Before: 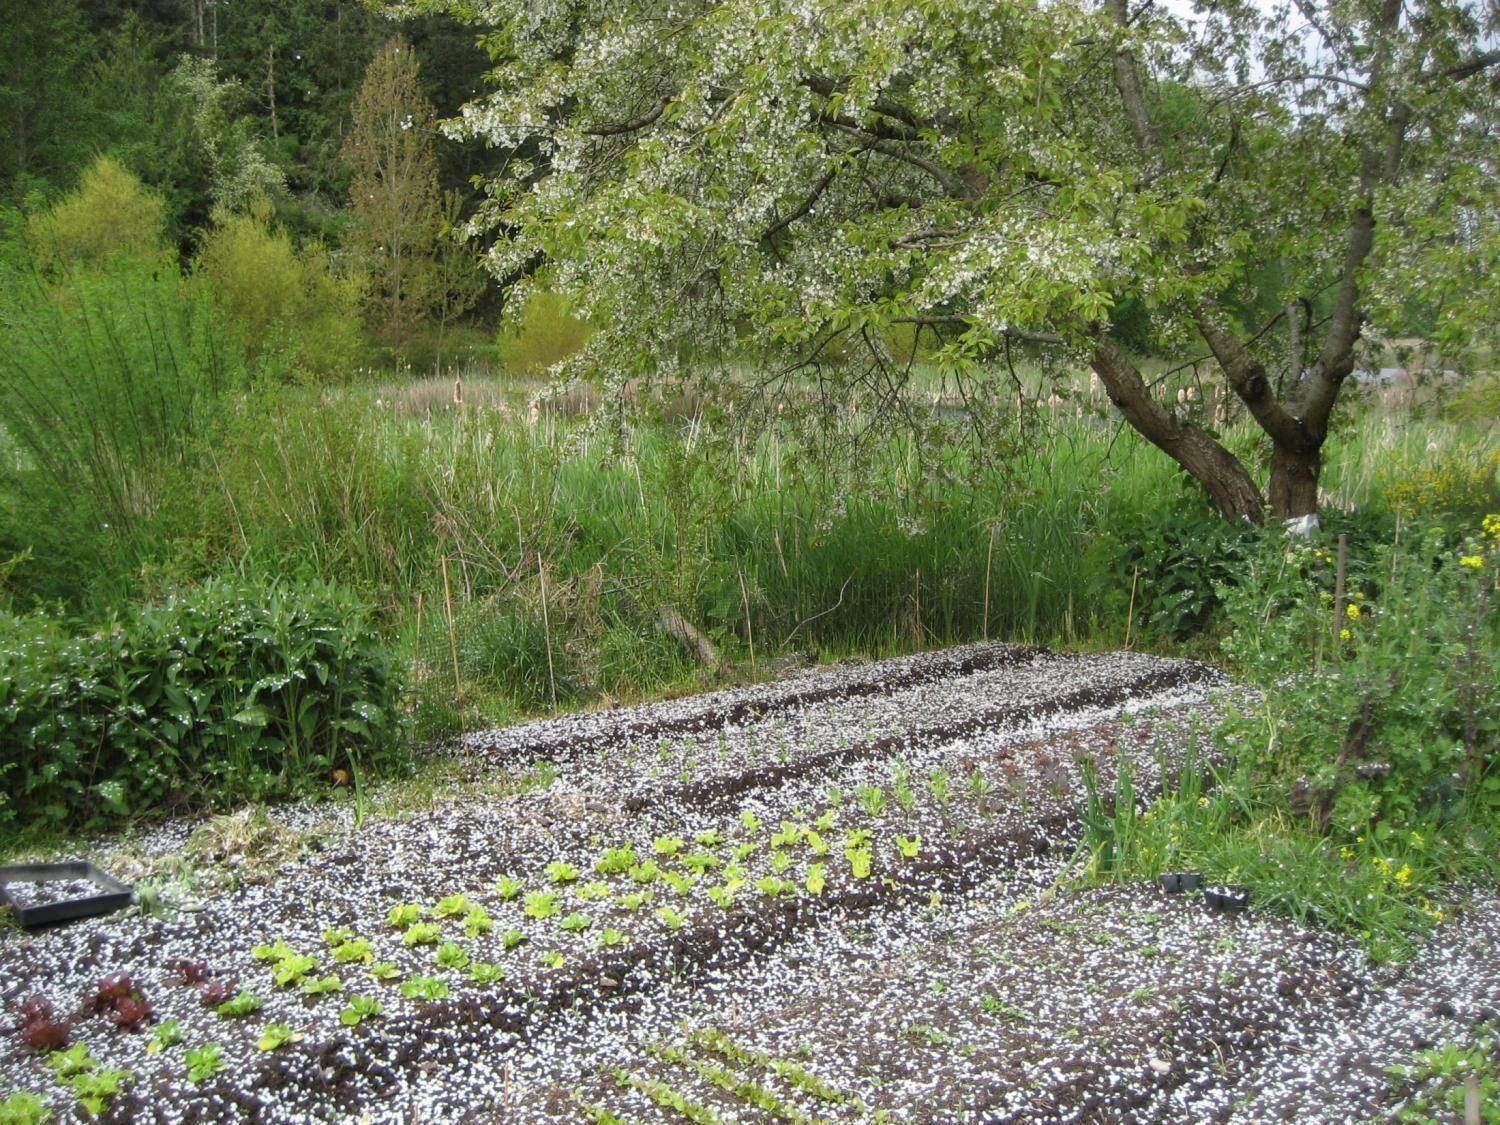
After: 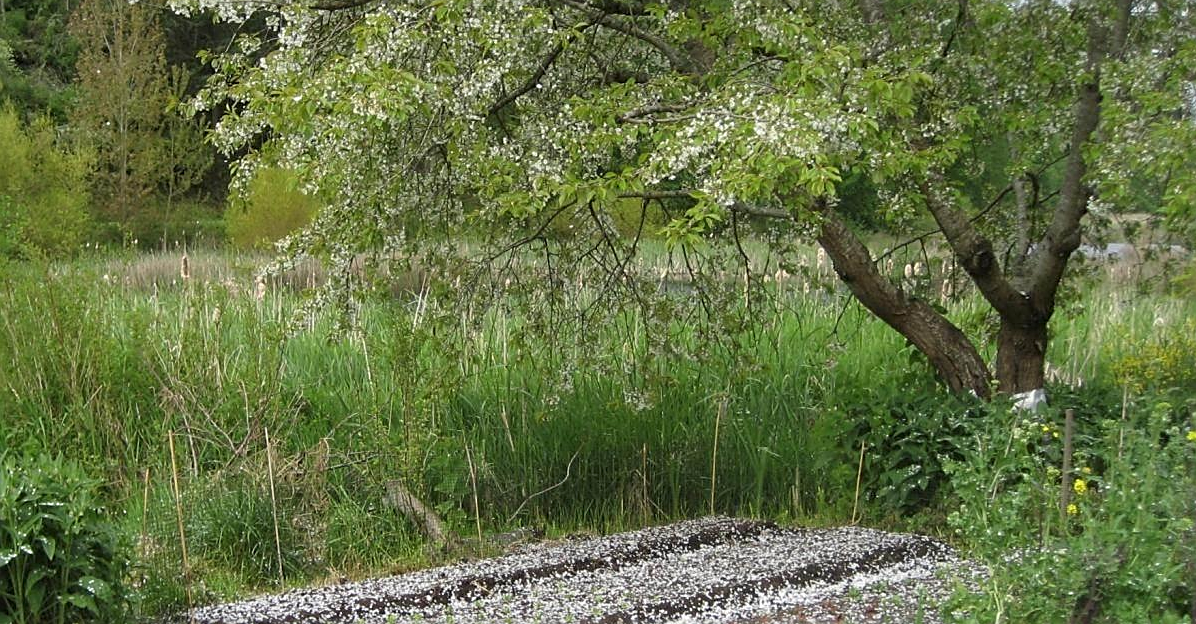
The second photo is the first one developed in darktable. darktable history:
sharpen: on, module defaults
crop: left 18.24%, top 11.121%, right 1.995%, bottom 33.396%
